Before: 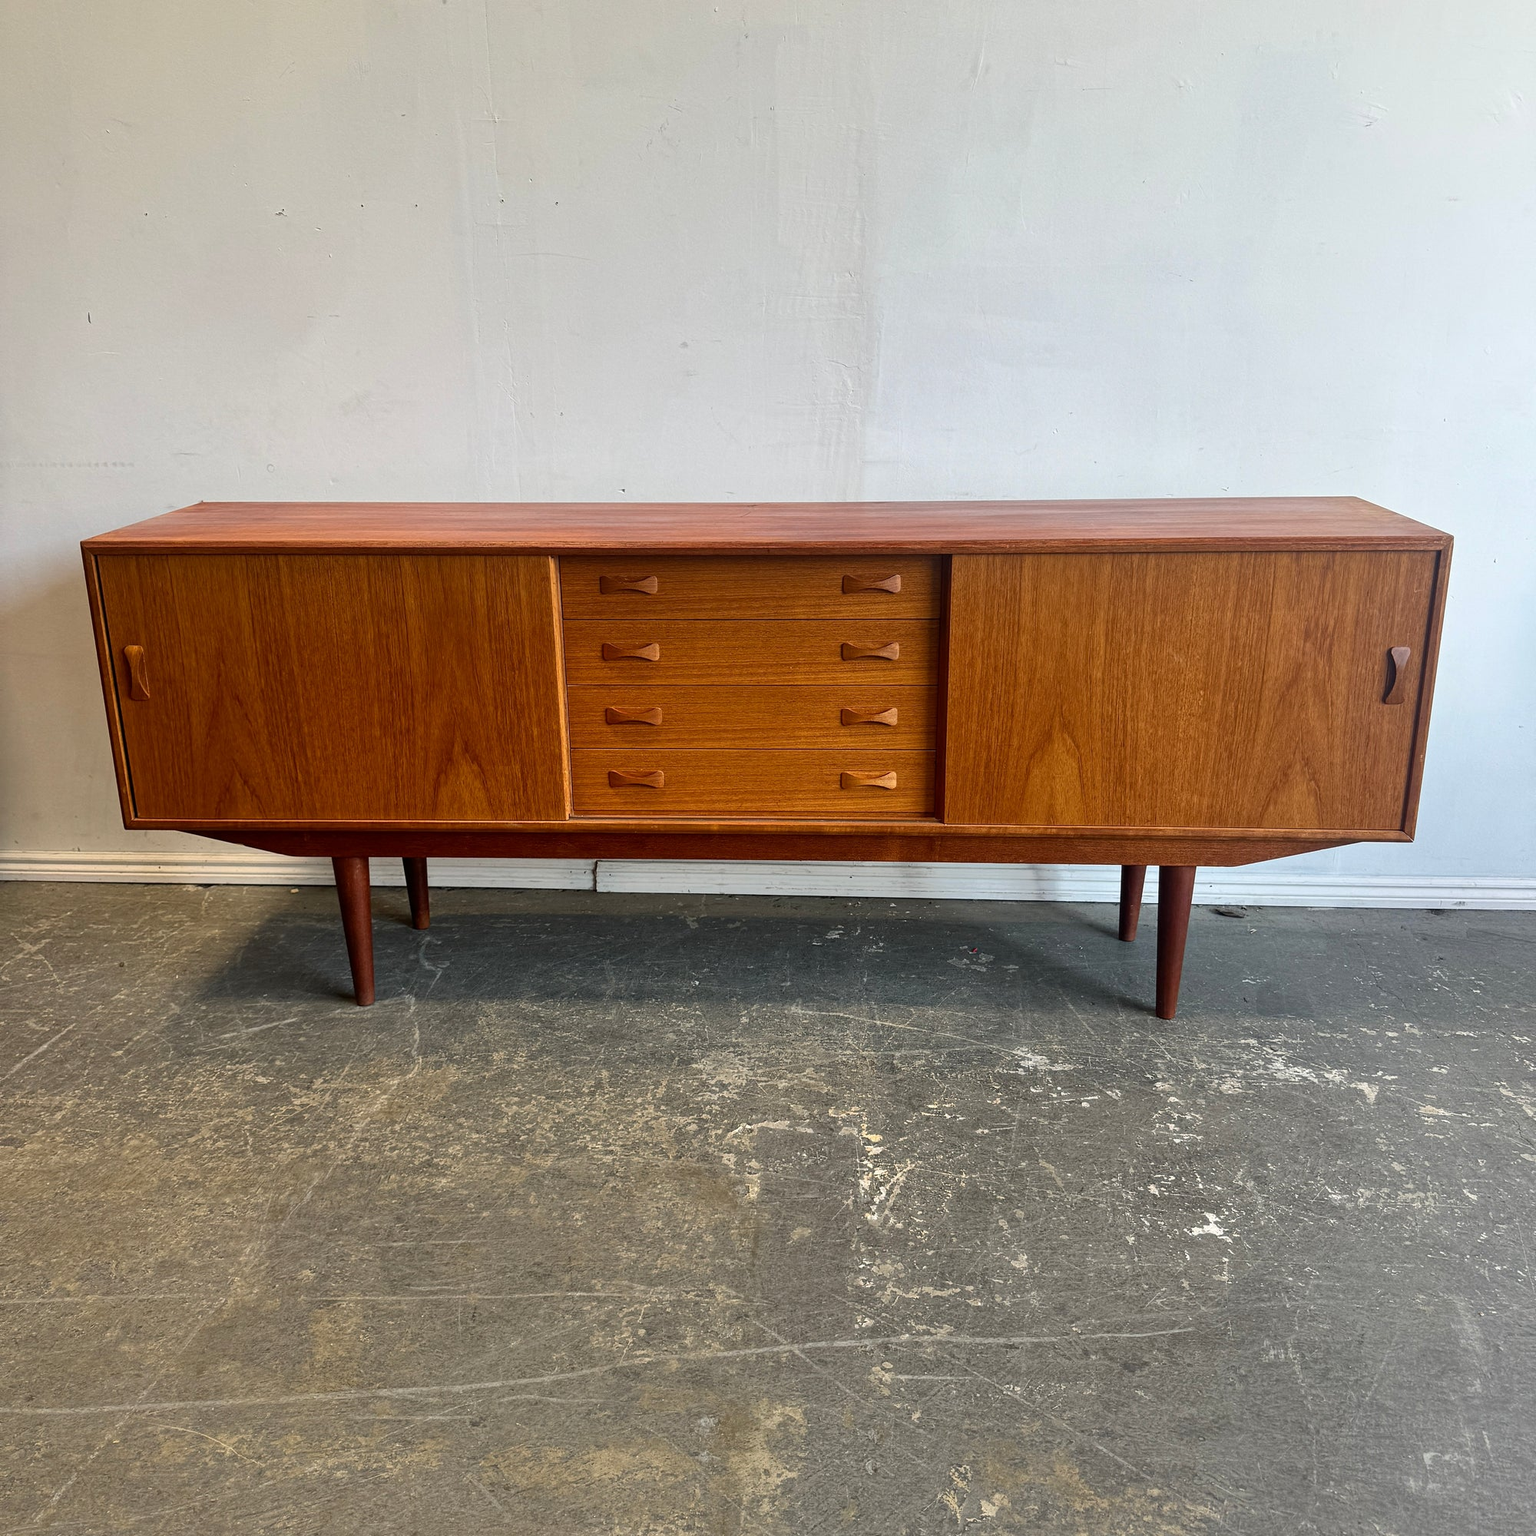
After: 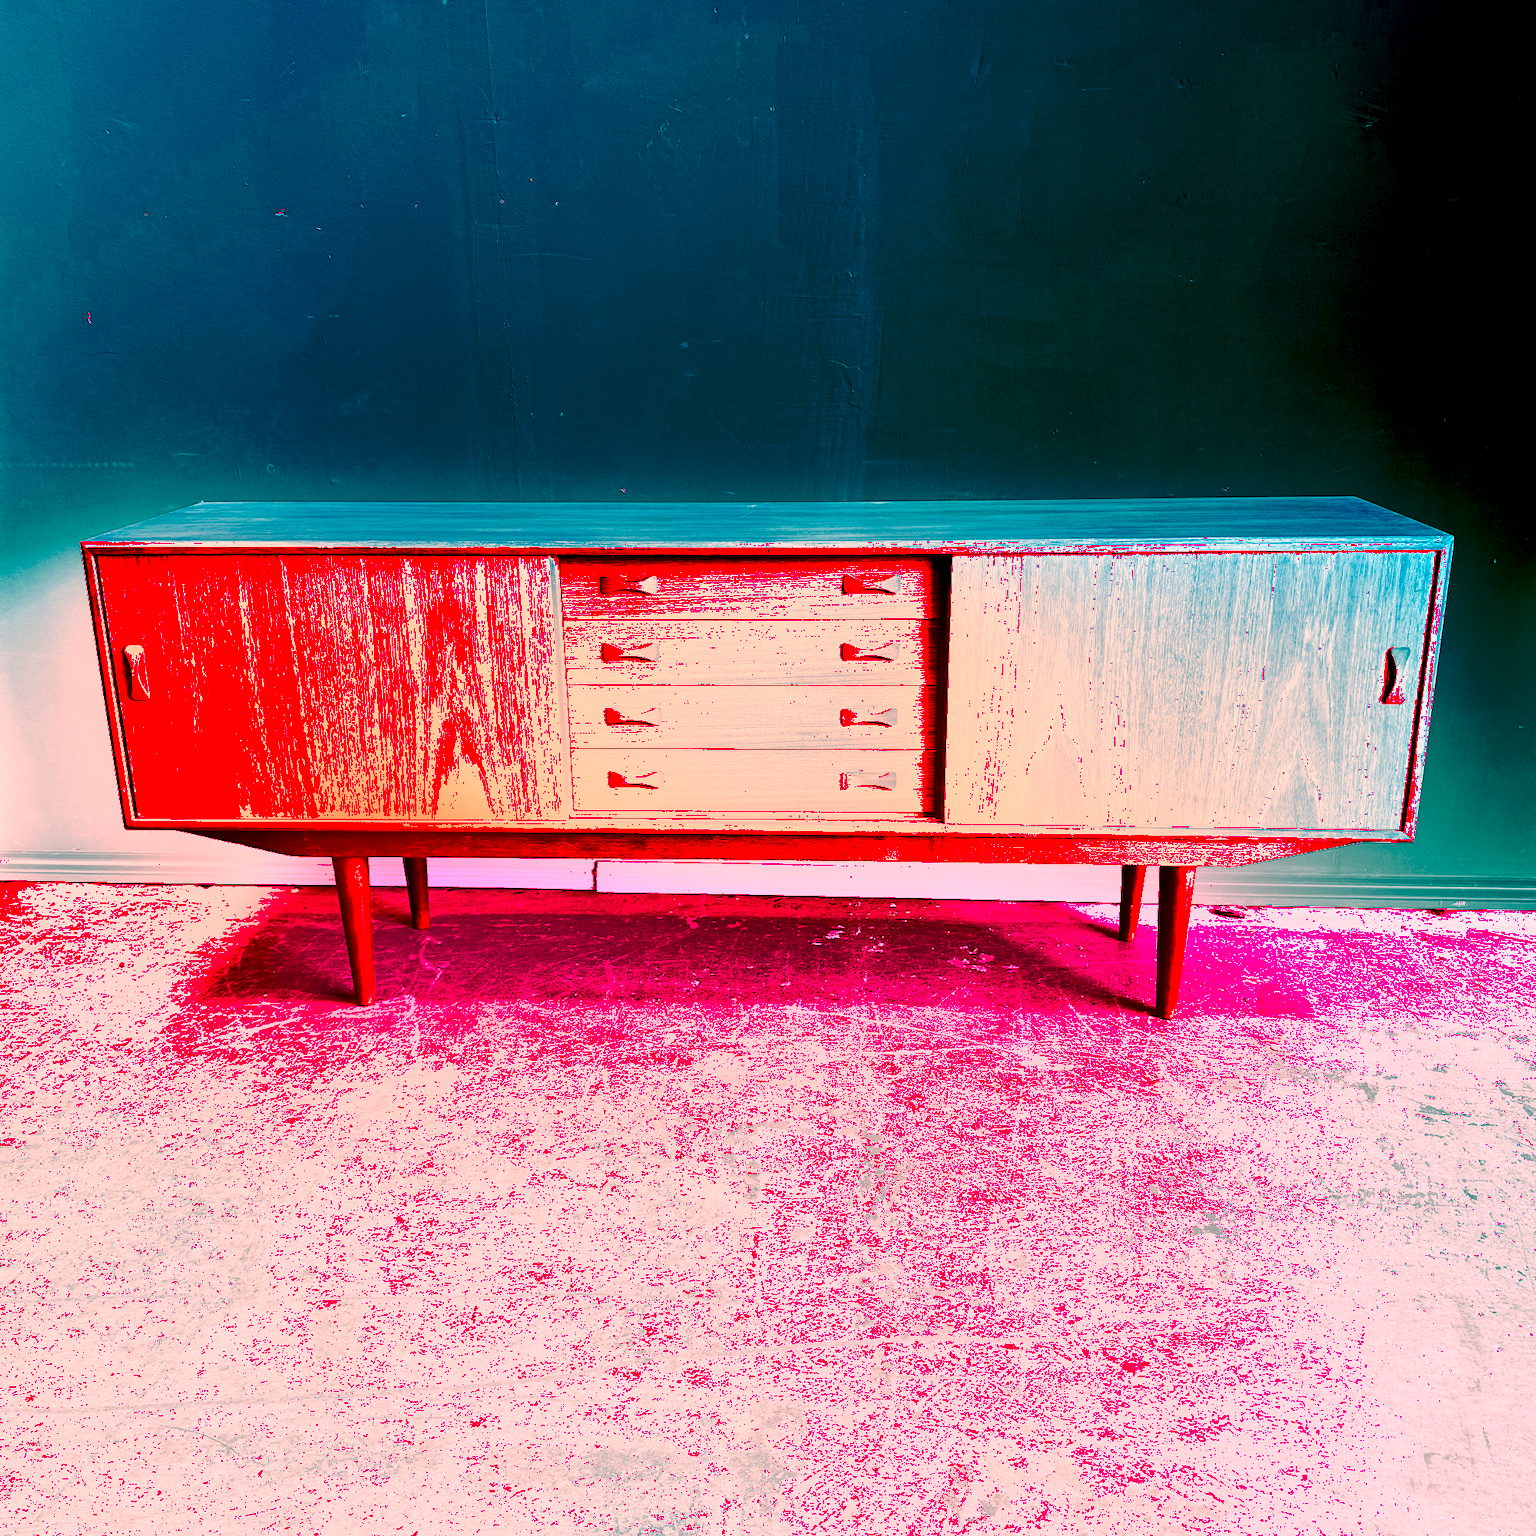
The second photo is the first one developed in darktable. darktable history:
shadows and highlights: shadows 43.71, white point adjustment -1.46, soften with gaussian
white balance: red 4.26, blue 1.802
